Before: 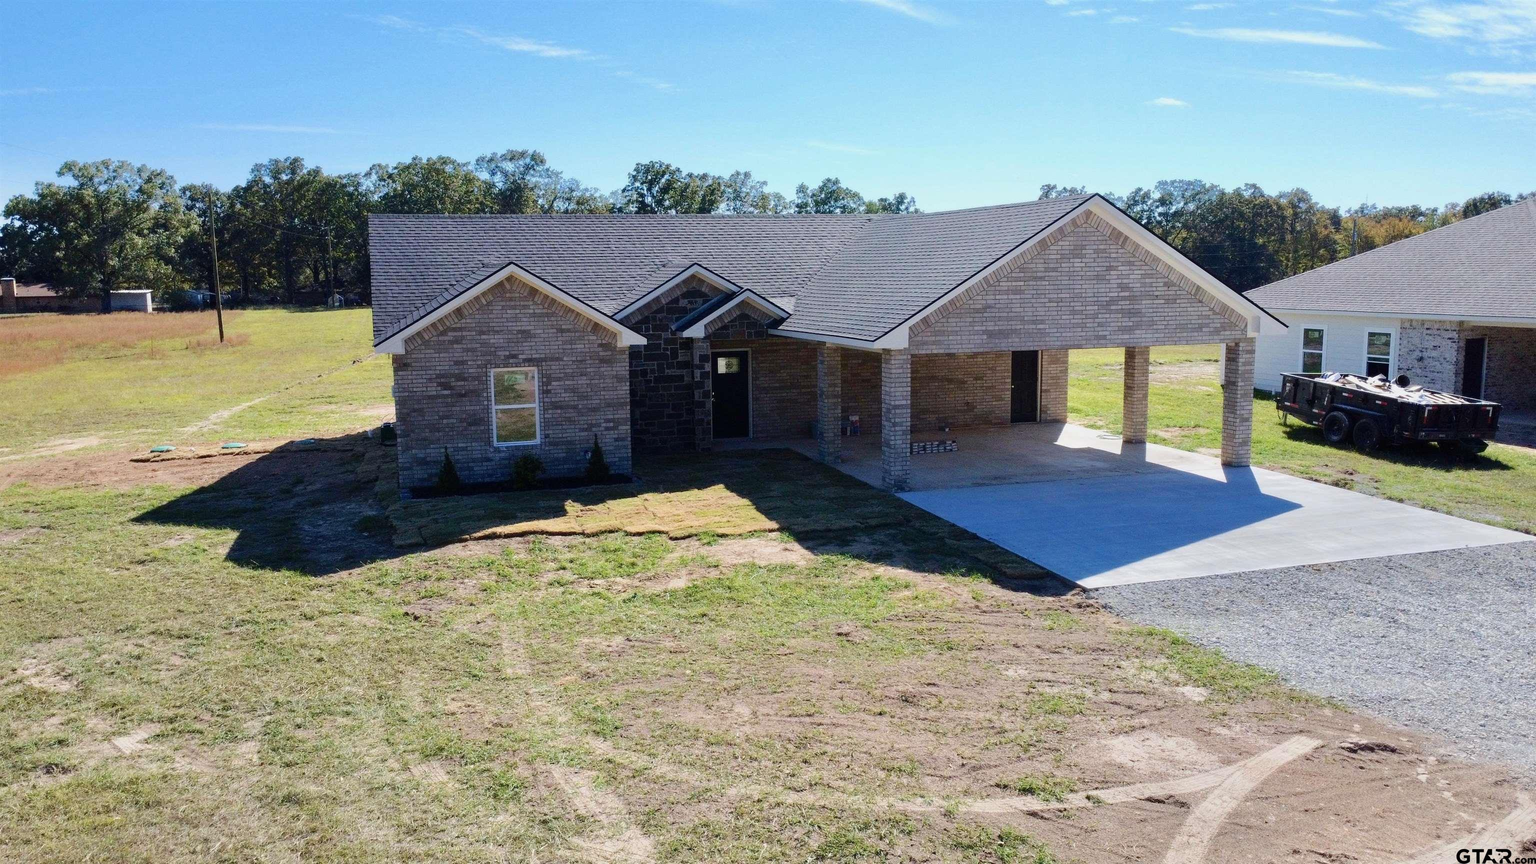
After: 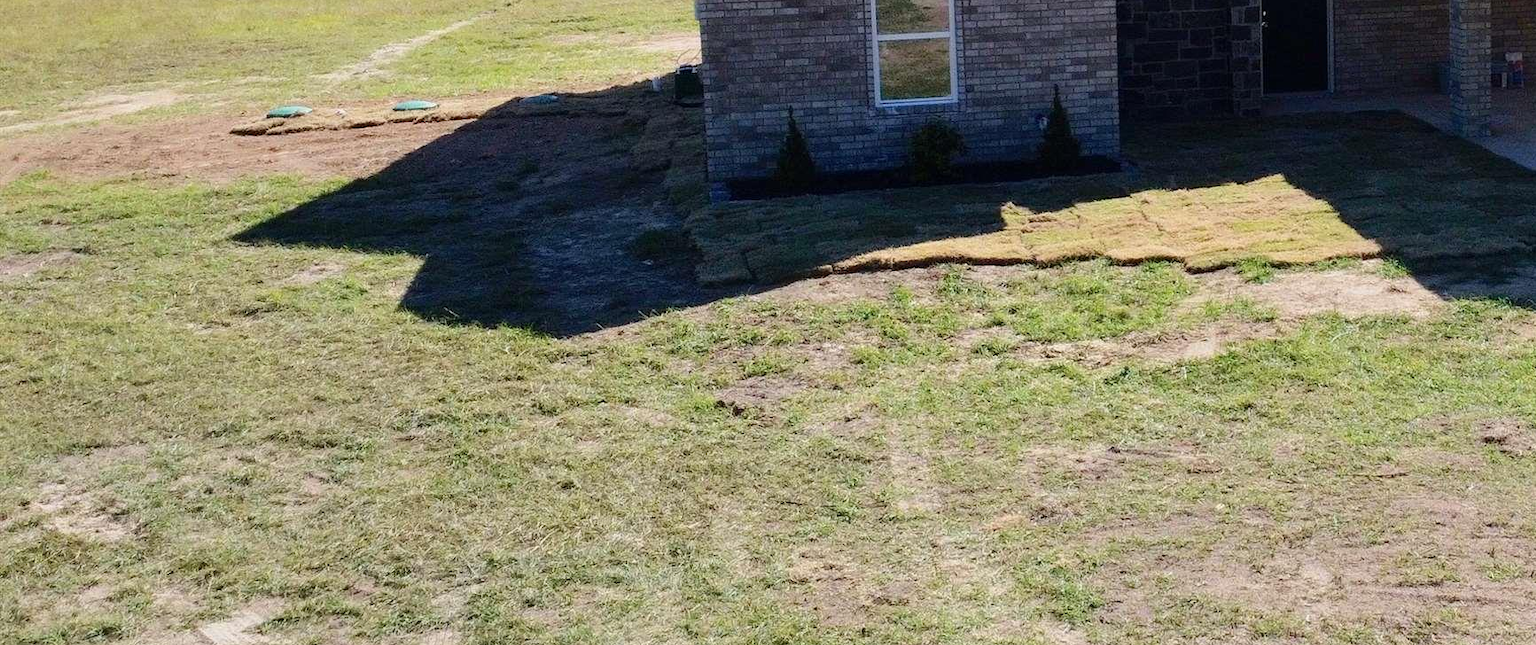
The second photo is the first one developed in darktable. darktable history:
crop: top 44.725%, right 43.564%, bottom 13.108%
